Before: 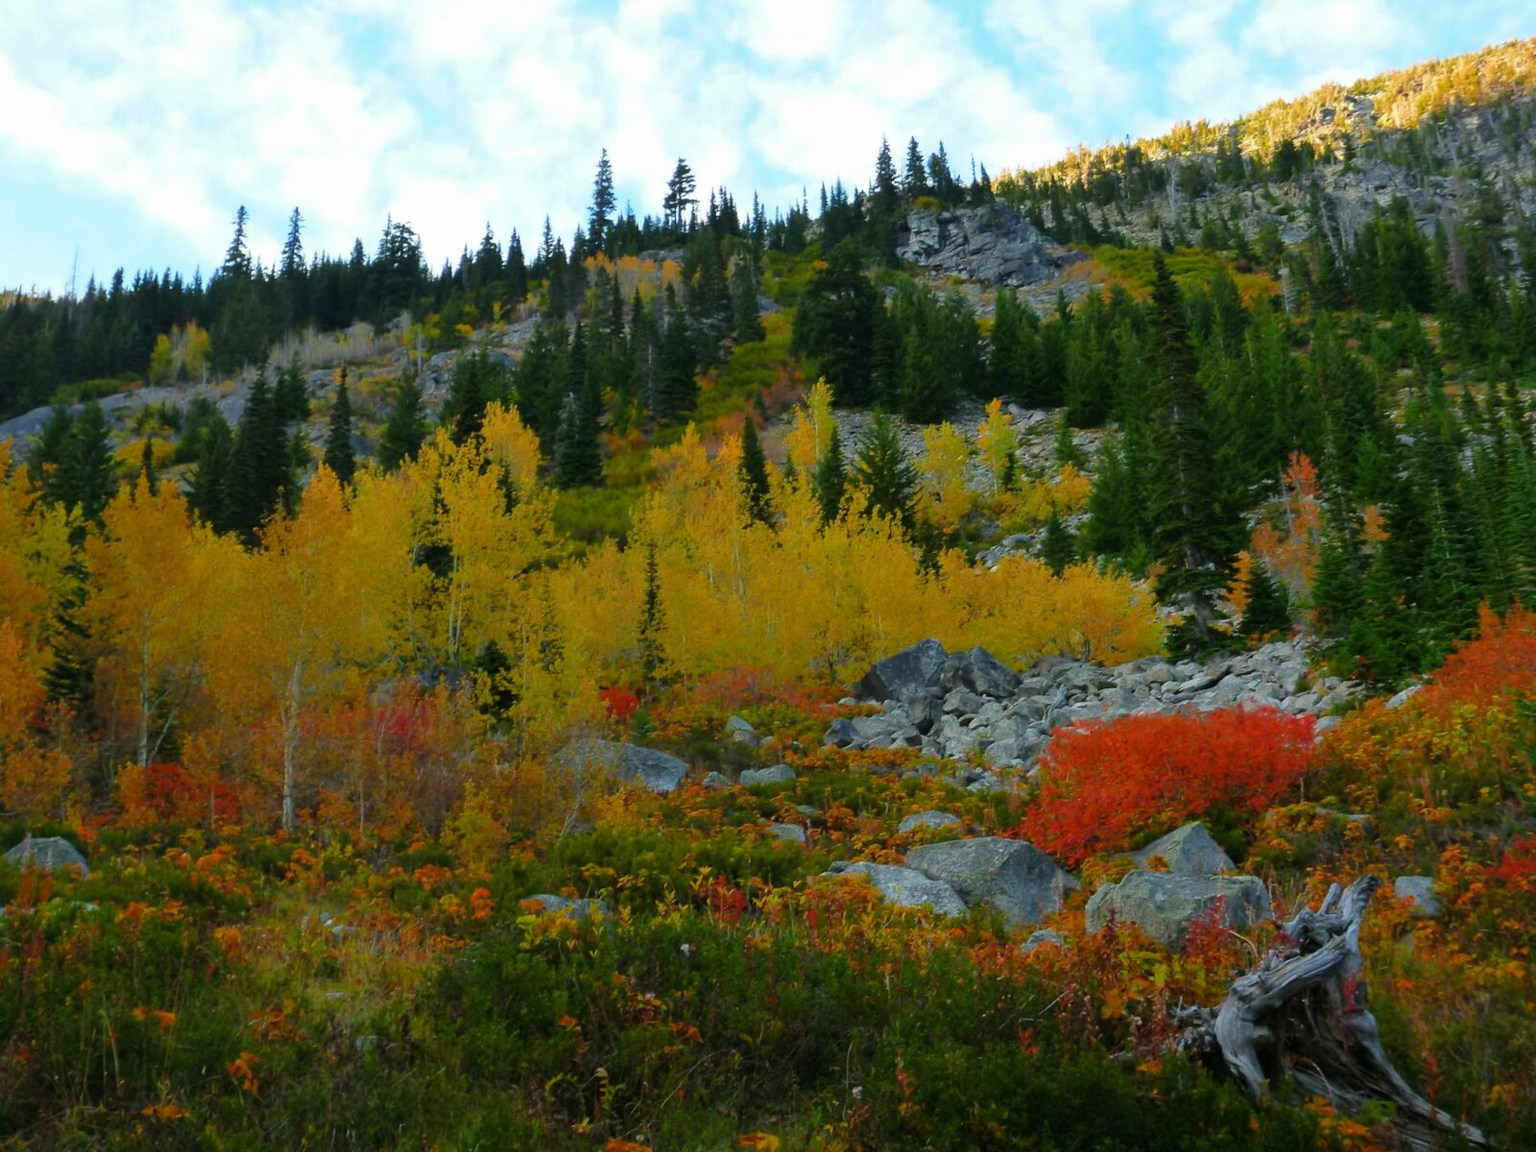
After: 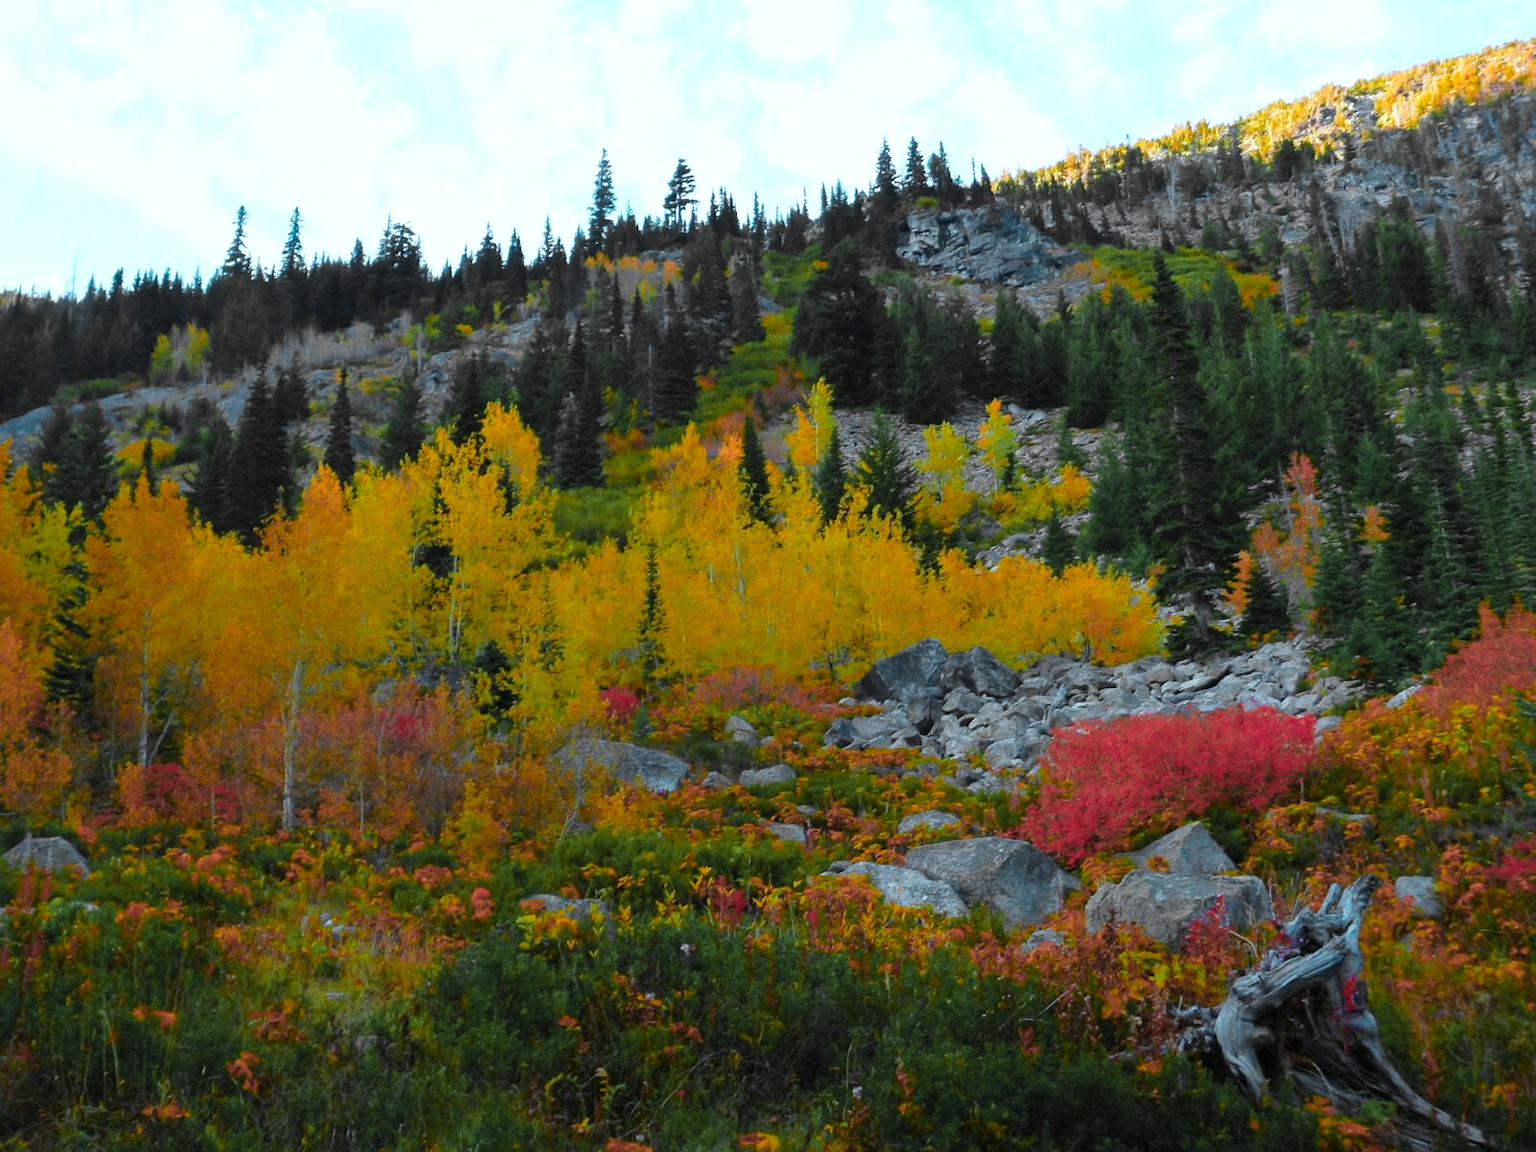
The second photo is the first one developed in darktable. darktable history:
color calibration: illuminant as shot in camera, x 0.358, y 0.373, temperature 4628.91 K
white balance: red 0.948, green 1.02, blue 1.176
color zones: curves: ch0 [(0.257, 0.558) (0.75, 0.565)]; ch1 [(0.004, 0.857) (0.14, 0.416) (0.257, 0.695) (0.442, 0.032) (0.736, 0.266) (0.891, 0.741)]; ch2 [(0, 0.623) (0.112, 0.436) (0.271, 0.474) (0.516, 0.64) (0.743, 0.286)]
